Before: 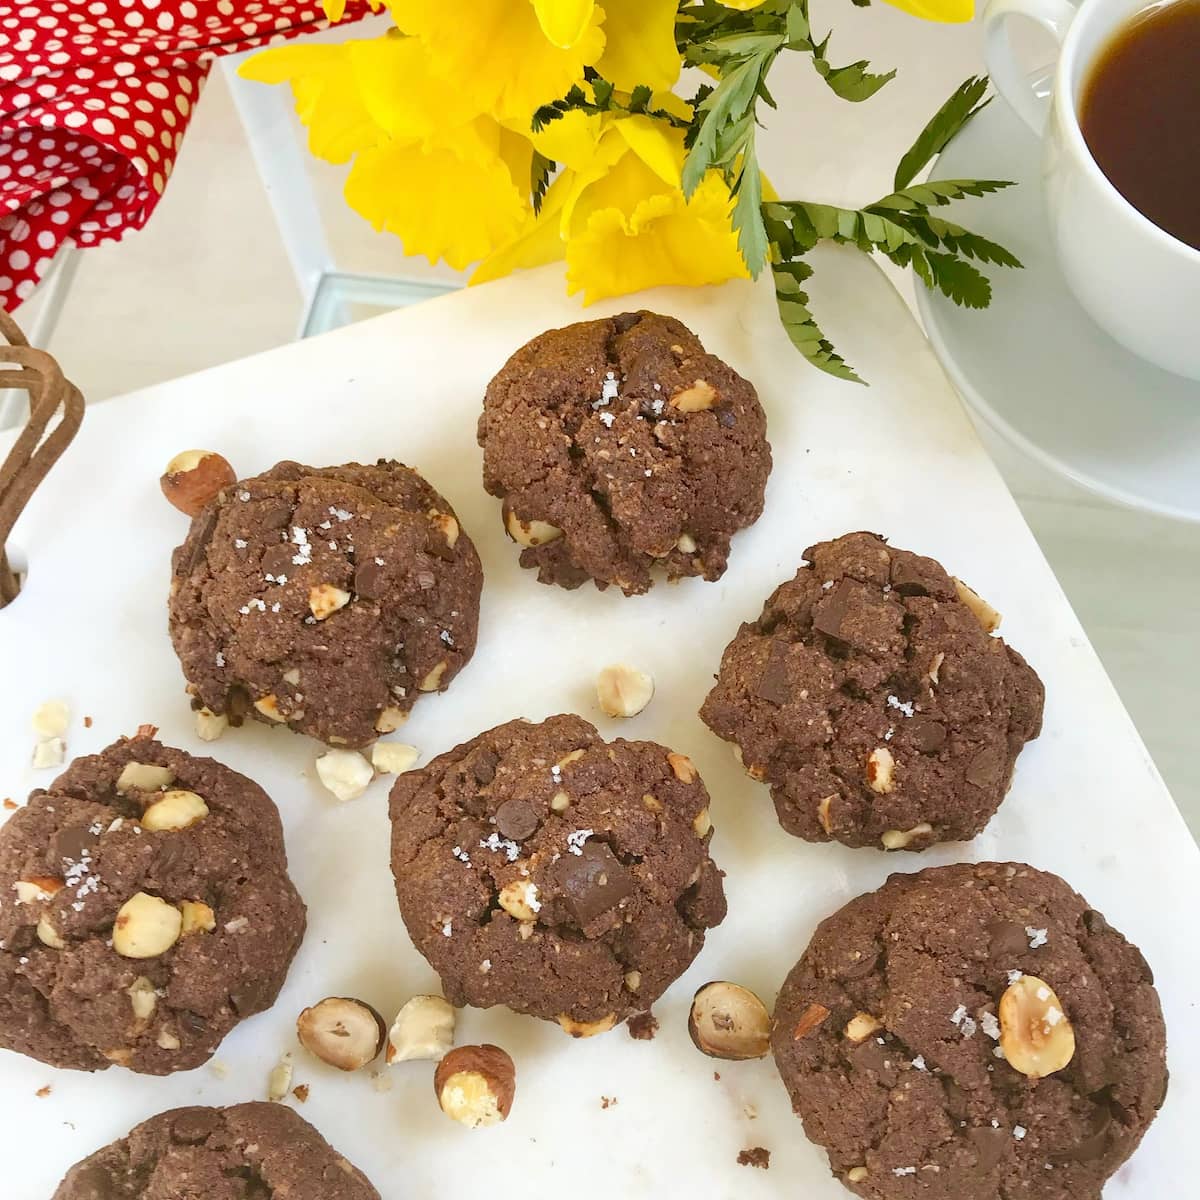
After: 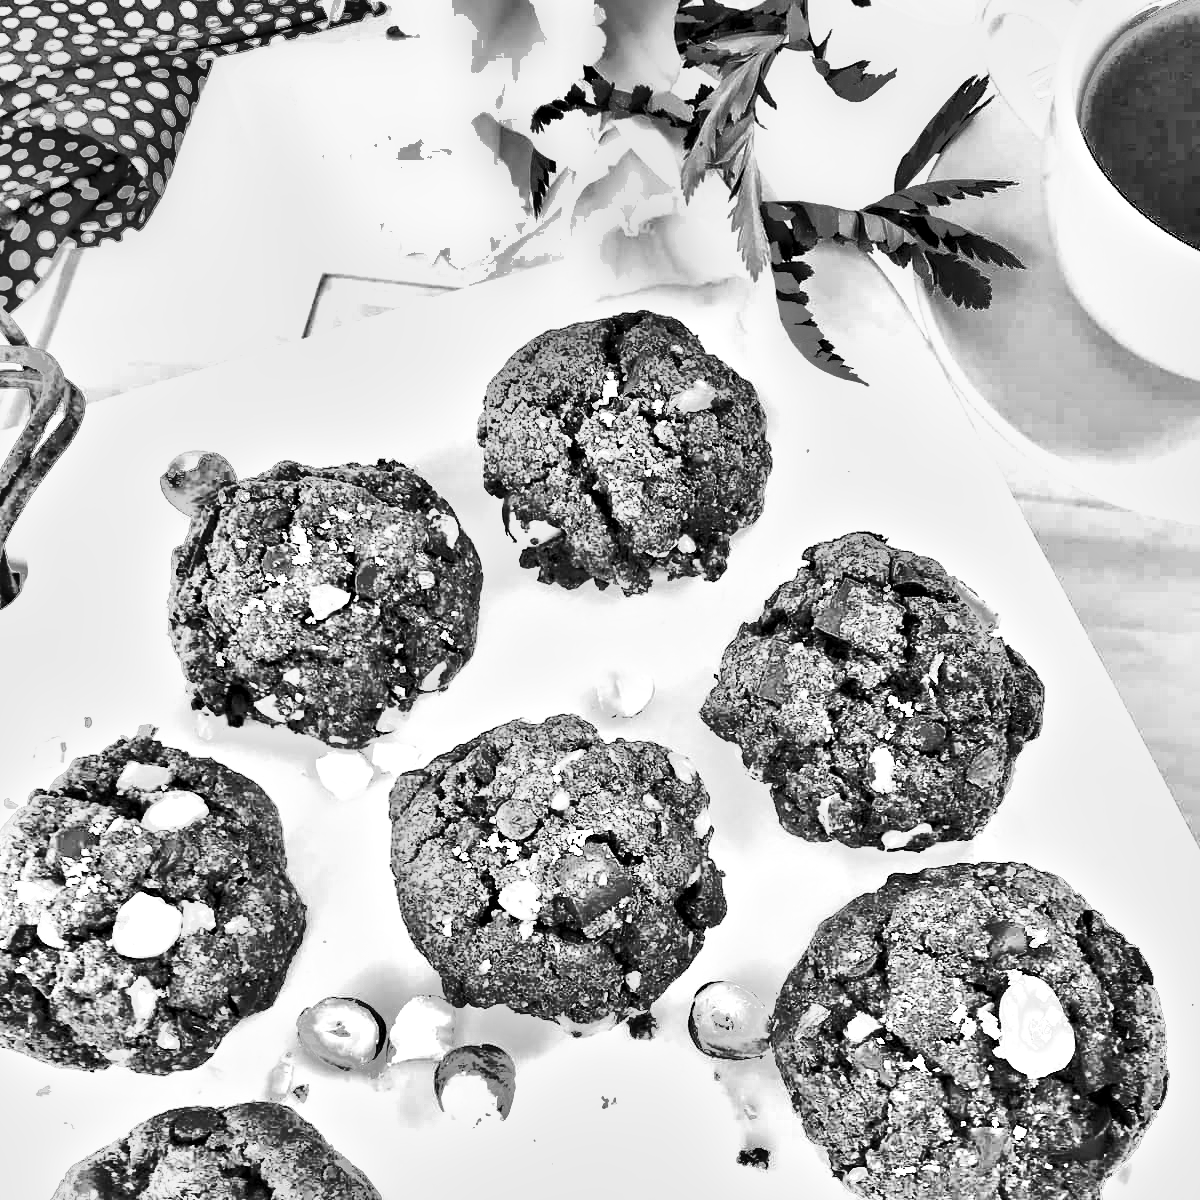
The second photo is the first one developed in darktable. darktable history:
contrast brightness saturation: contrast 0.28
exposure: exposure 0.2 EV, compensate highlight preservation false
base curve: curves: ch0 [(0, 0) (0.028, 0.03) (0.121, 0.232) (0.46, 0.748) (0.859, 0.968) (1, 1)], preserve colors none
monochrome: a 26.22, b 42.67, size 0.8
local contrast: mode bilateral grid, contrast 25, coarseness 60, detail 151%, midtone range 0.2
tone mapping: contrast compression 1.5, spatial extent 10 | blend: blend mode average, opacity 100%; mask: uniform (no mask)
shadows and highlights: shadows 75, highlights -60.85, soften with gaussian
contrast equalizer: y [[0.535, 0.543, 0.548, 0.548, 0.542, 0.532], [0.5 ×6], [0.5 ×6], [0 ×6], [0 ×6]]
tone curve: curves: ch0 [(0, 0) (0.004, 0.001) (0.133, 0.16) (0.325, 0.399) (0.475, 0.588) (0.832, 0.903) (1, 1)], color space Lab, linked channels, preserve colors none
levels: black 3.83%, white 90.64%, levels [0.044, 0.416, 0.908]
